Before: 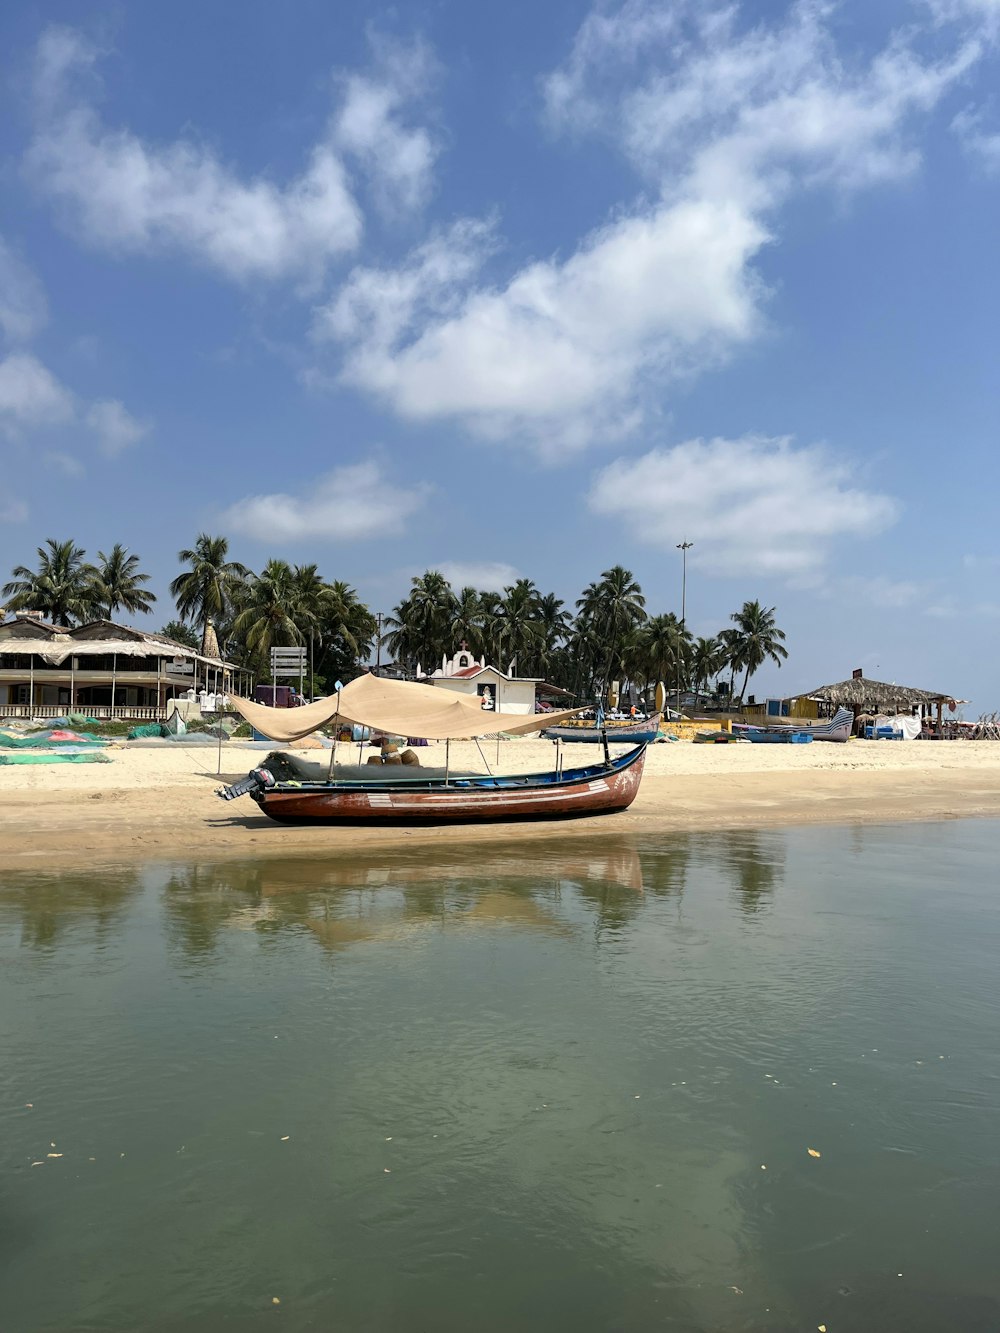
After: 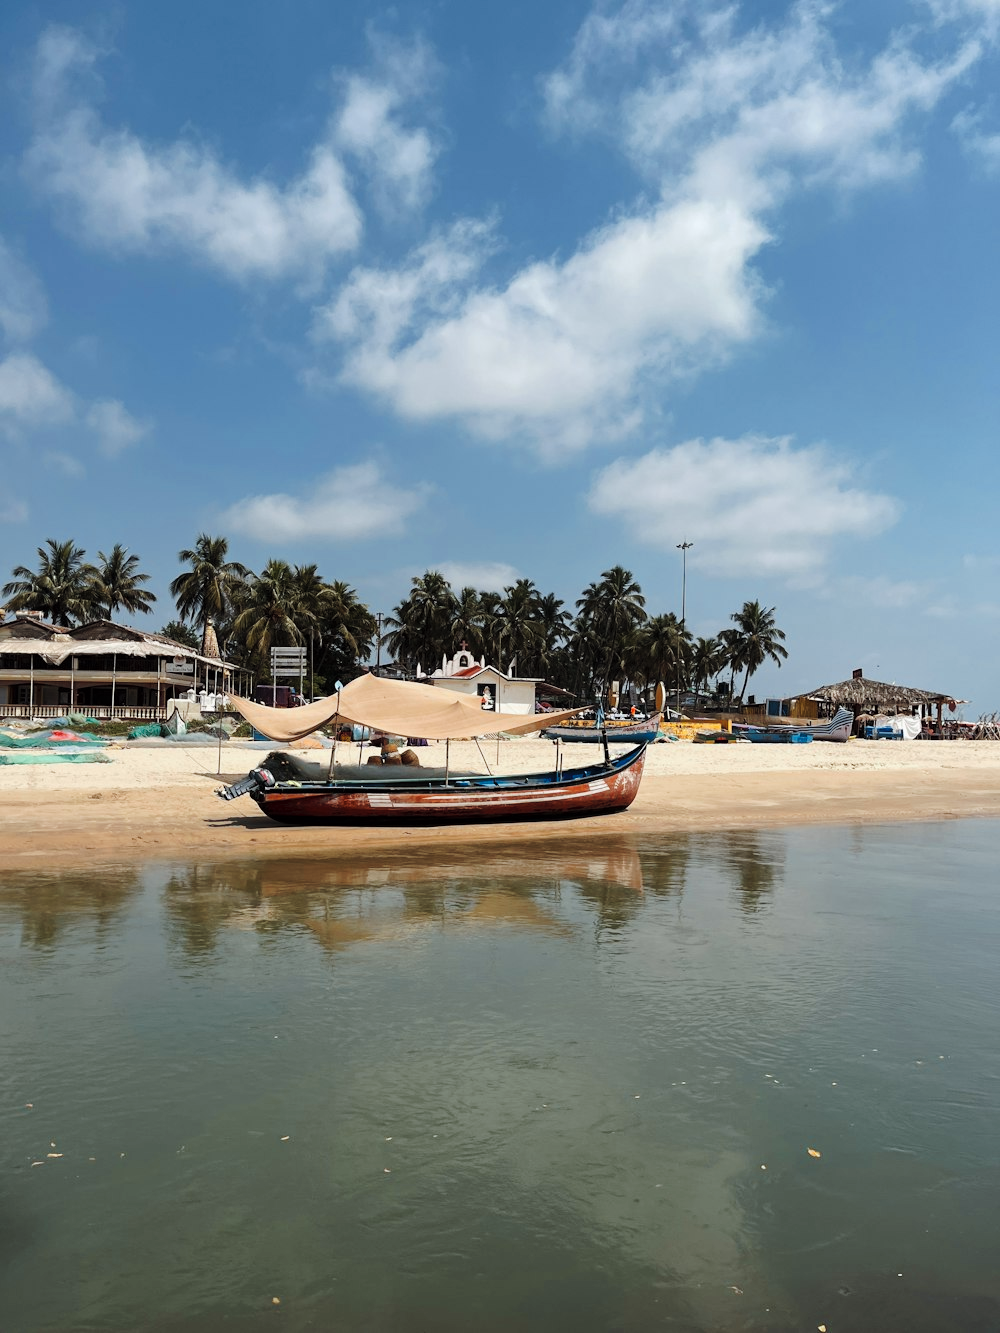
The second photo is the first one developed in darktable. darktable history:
tone curve: curves: ch0 [(0, 0) (0.003, 0.002) (0.011, 0.009) (0.025, 0.02) (0.044, 0.034) (0.069, 0.046) (0.1, 0.062) (0.136, 0.083) (0.177, 0.119) (0.224, 0.162) (0.277, 0.216) (0.335, 0.282) (0.399, 0.365) (0.468, 0.457) (0.543, 0.541) (0.623, 0.624) (0.709, 0.713) (0.801, 0.797) (0.898, 0.889) (1, 1)], preserve colors none
color look up table: target L [97.04, 96.16, 95.67, 93.8, 91.35, 78.98, 77.33, 69.03, 70.46, 47, 20.47, 200.19, 84.77, 56.02, 60.28, 50.94, 50.98, 50.1, 45.19, 42.02, 37.65, 29.9, 26.87, 7.661, 84.15, 68.58, 70.7, 53.39, 50.3, 46.37, 49.23, 47.74, 50.5, 40.78, 42.84, 32.45, 38.42, 23.54, 18.41, 23.41, 11.94, 14.92, 1.023, 92.56, 92.88, 70.38, 62.44, 47.31, 27.94], target a [-2.989, -11.72, -10.65, -20.51, -29.76, -32.54, -31.53, -1.834, -30.44, -16.04, -9.712, 0, 11.17, 64.32, 35.73, 65.83, 54.03, 64.31, 12.64, 52.22, 33.68, 6.941, 39.53, 28.54, 15.95, 44.45, 9.253, 67.1, 60.48, 63.26, 31.4, 37.1, -0.983, 51.54, 12.36, 51.73, 9.388, 44.48, 31.05, 7.57, 28.14, 29.22, 4.279, -19.16, -6.187, -25.27, -4.865, -8.464, -8.936], target b [14.17, 15.24, 87.27, 38.14, 4.819, 50.99, 24.03, 21.64, 0.767, 28.01, 18.02, 0, 59.37, 54.58, 18.3, 29.19, 52.89, 55.32, 37.6, 50.53, 39.94, 3.295, 40.84, 11.36, -1.038, -22.18, -26.79, -34.15, -1.385, -20.88, -40.41, -7.357, -55.59, 20, -63.83, -67, -27.75, -51.25, 4.339, -32.08, -32.32, -48.32, -18.62, -8.234, -6.92, -31.66, -2.812, -35.26, -12.22], num patches 49
